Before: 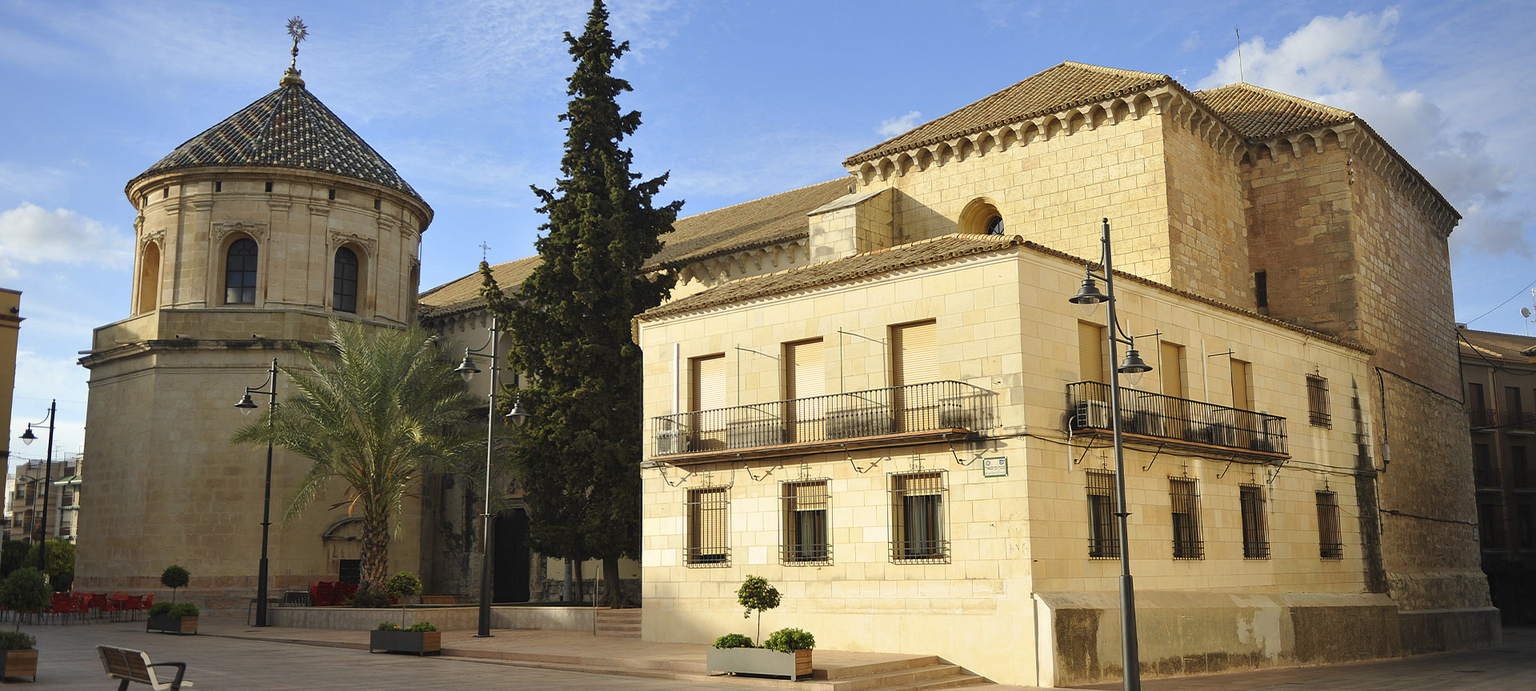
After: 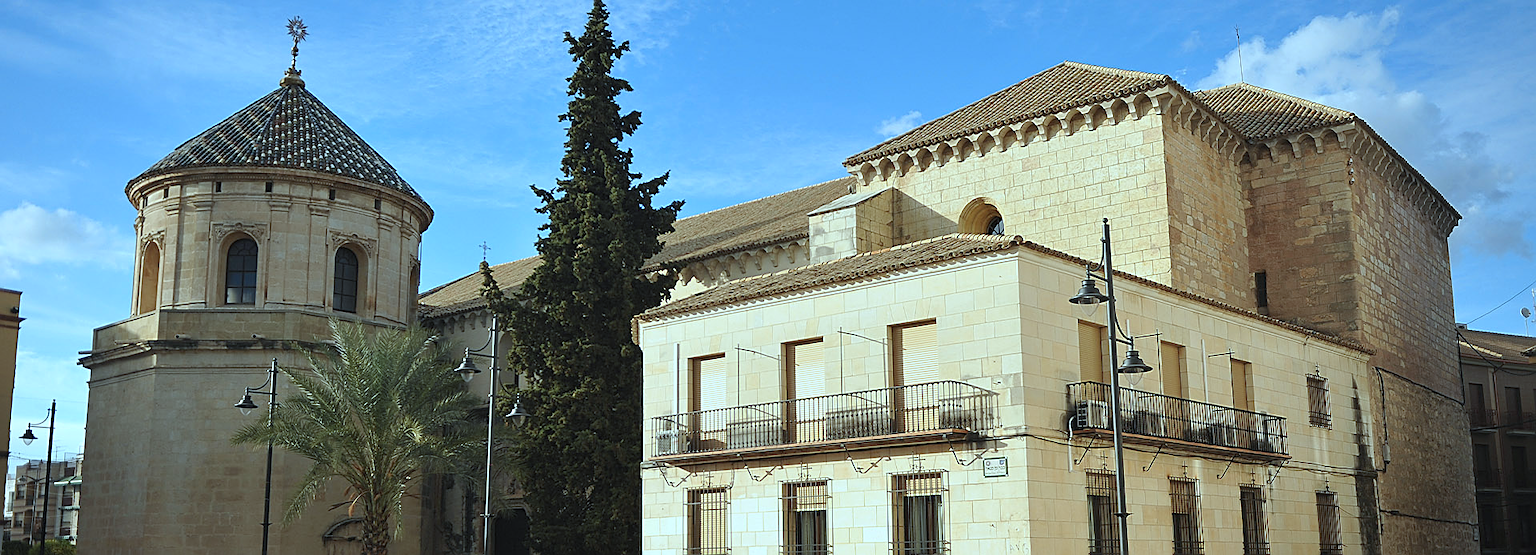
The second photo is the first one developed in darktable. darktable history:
crop: bottom 19.644%
sharpen: on, module defaults
color correction: highlights a* -10.69, highlights b* -19.19
